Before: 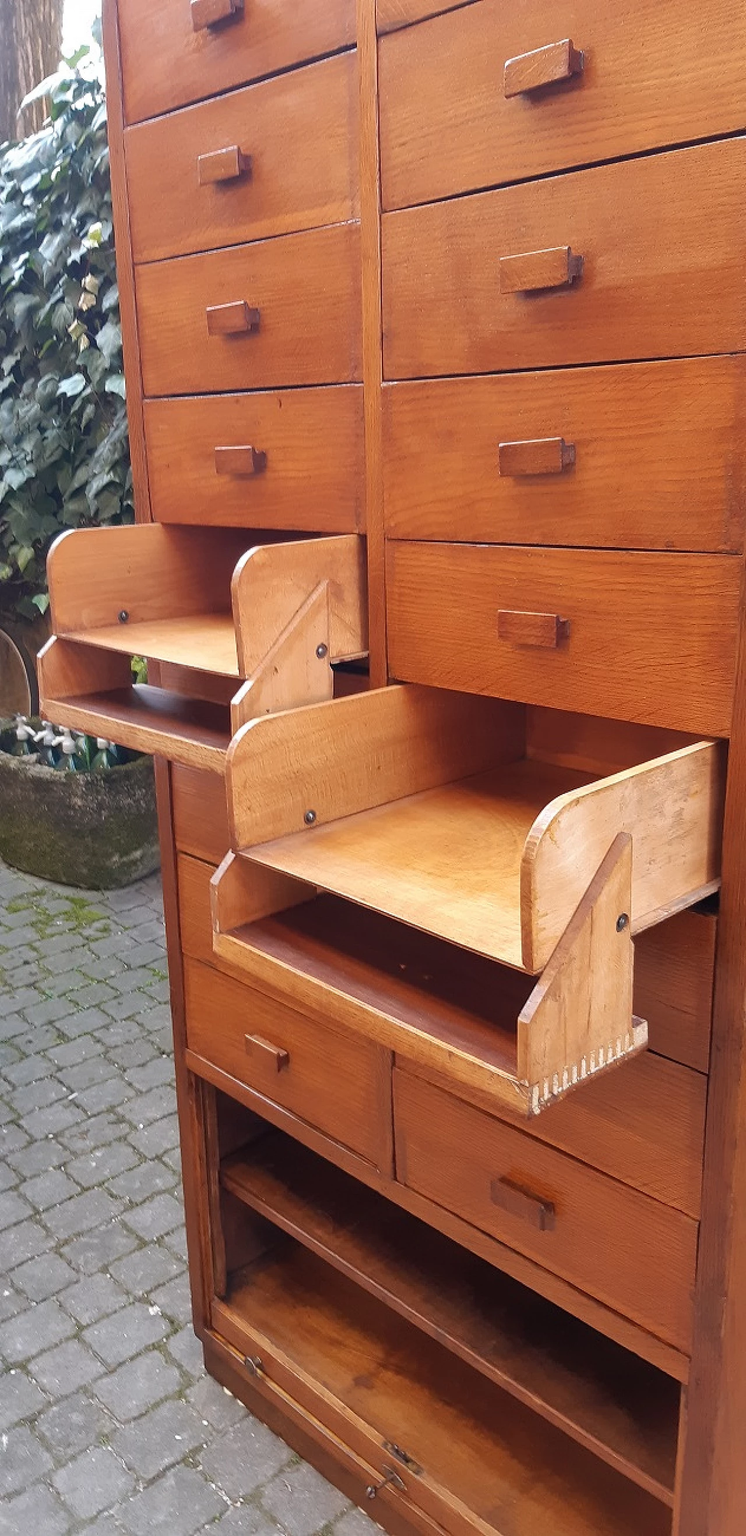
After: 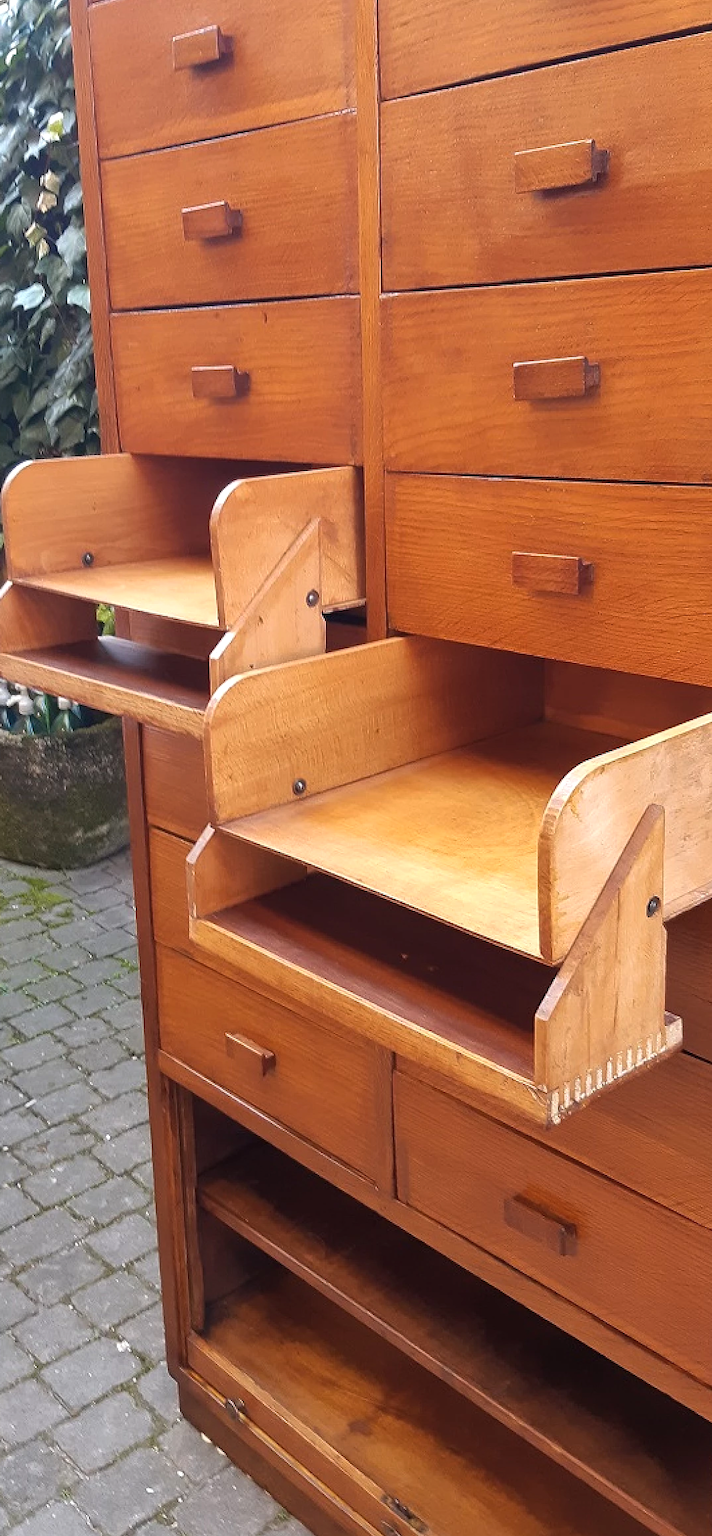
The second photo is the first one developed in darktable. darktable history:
crop: left 6.191%, top 8.046%, right 9.527%, bottom 3.782%
color balance rgb: shadows lift › hue 86.68°, linear chroma grading › global chroma 15.447%, perceptual saturation grading › global saturation -3.491%, perceptual brilliance grading › highlights 5.424%, perceptual brilliance grading › shadows -9.239%, saturation formula JzAzBz (2021)
